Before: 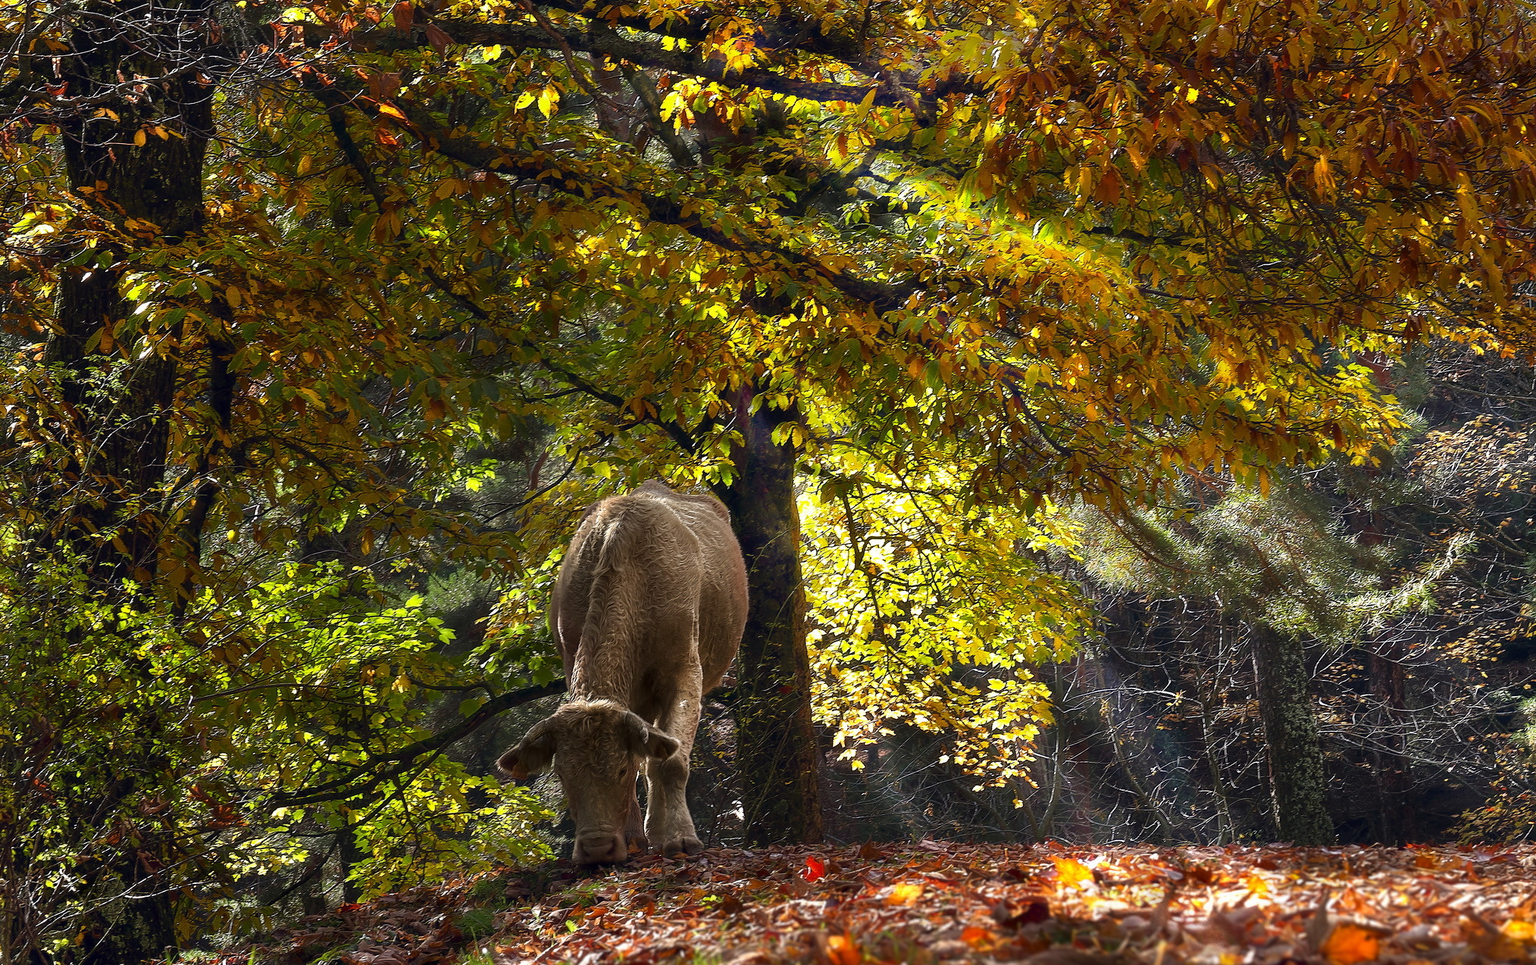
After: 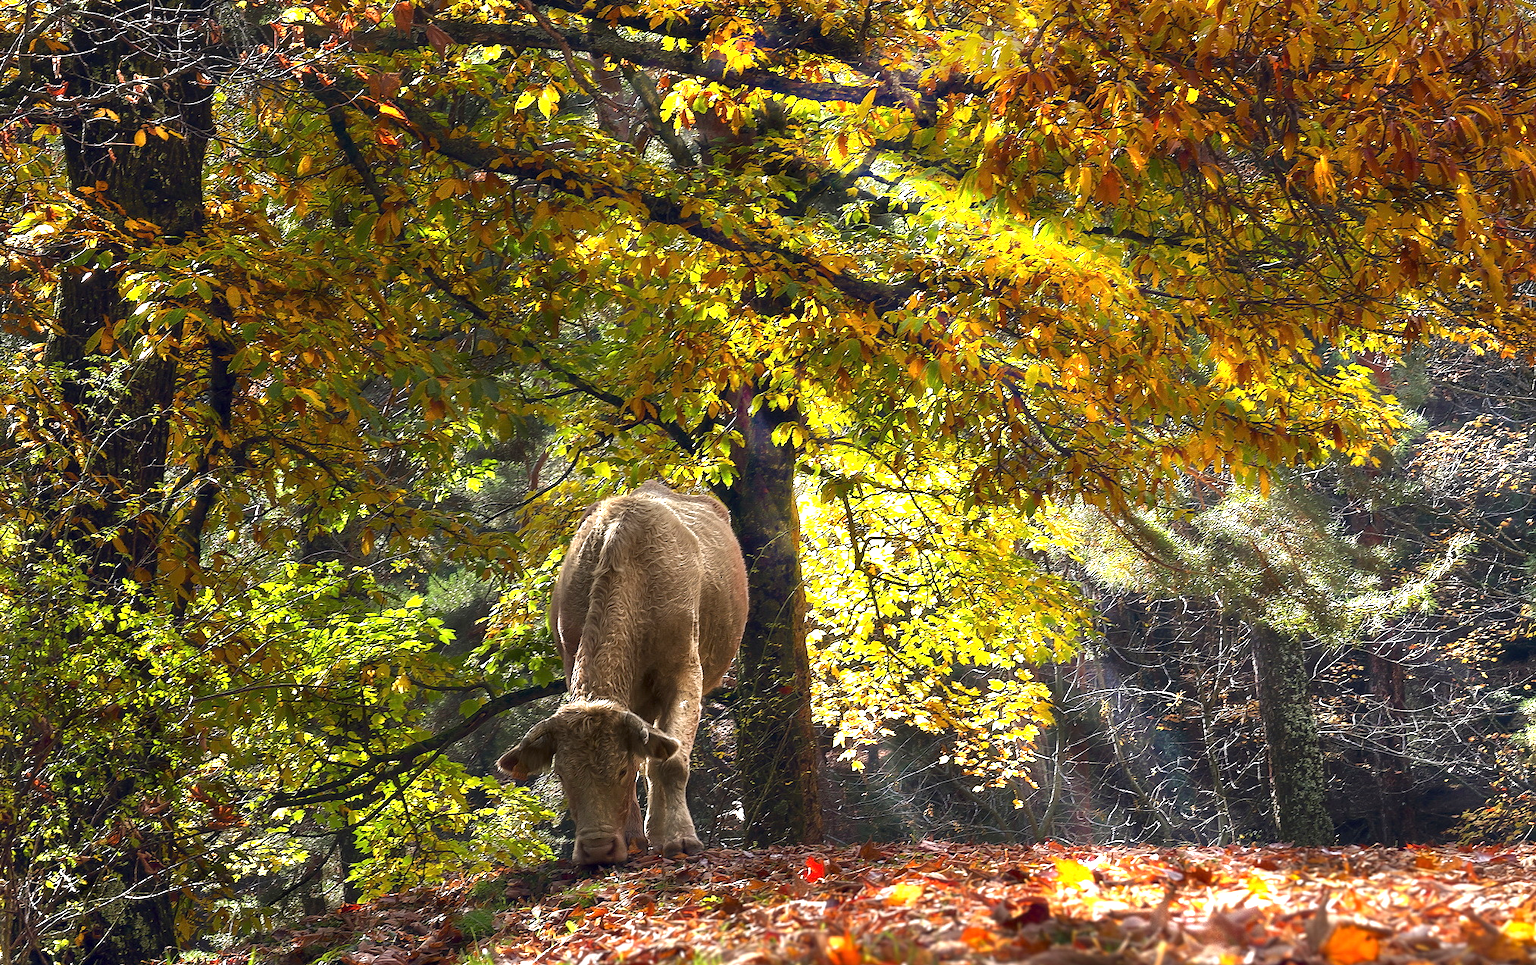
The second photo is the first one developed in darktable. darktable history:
exposure: exposure 0.999 EV, compensate exposure bias true, compensate highlight preservation false
